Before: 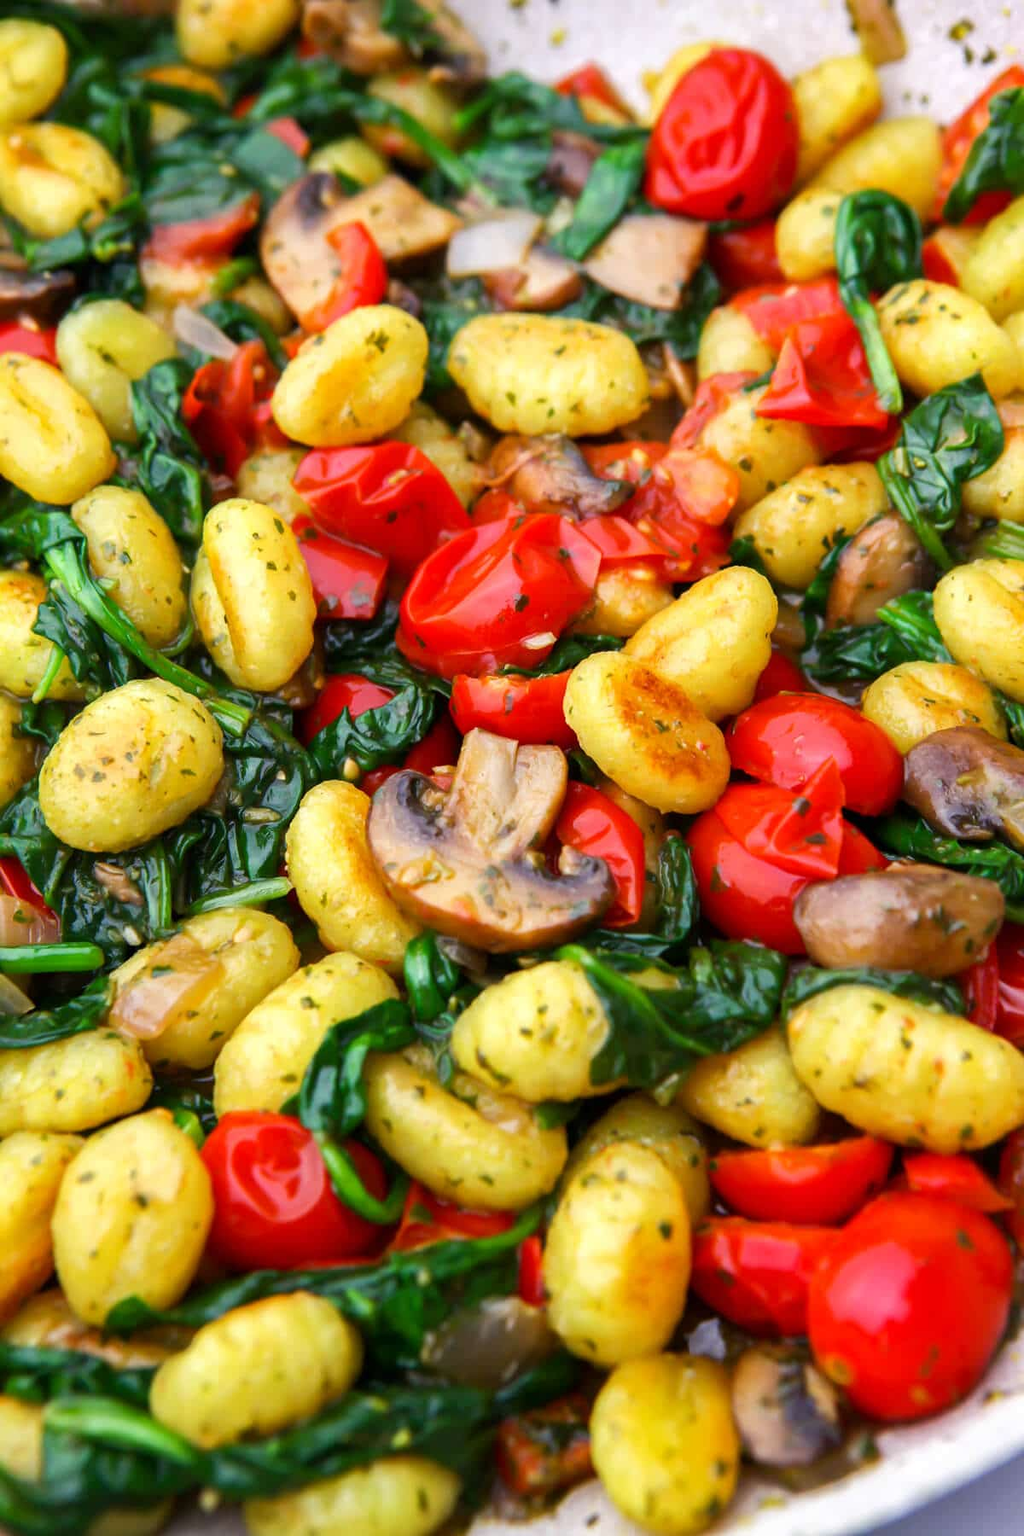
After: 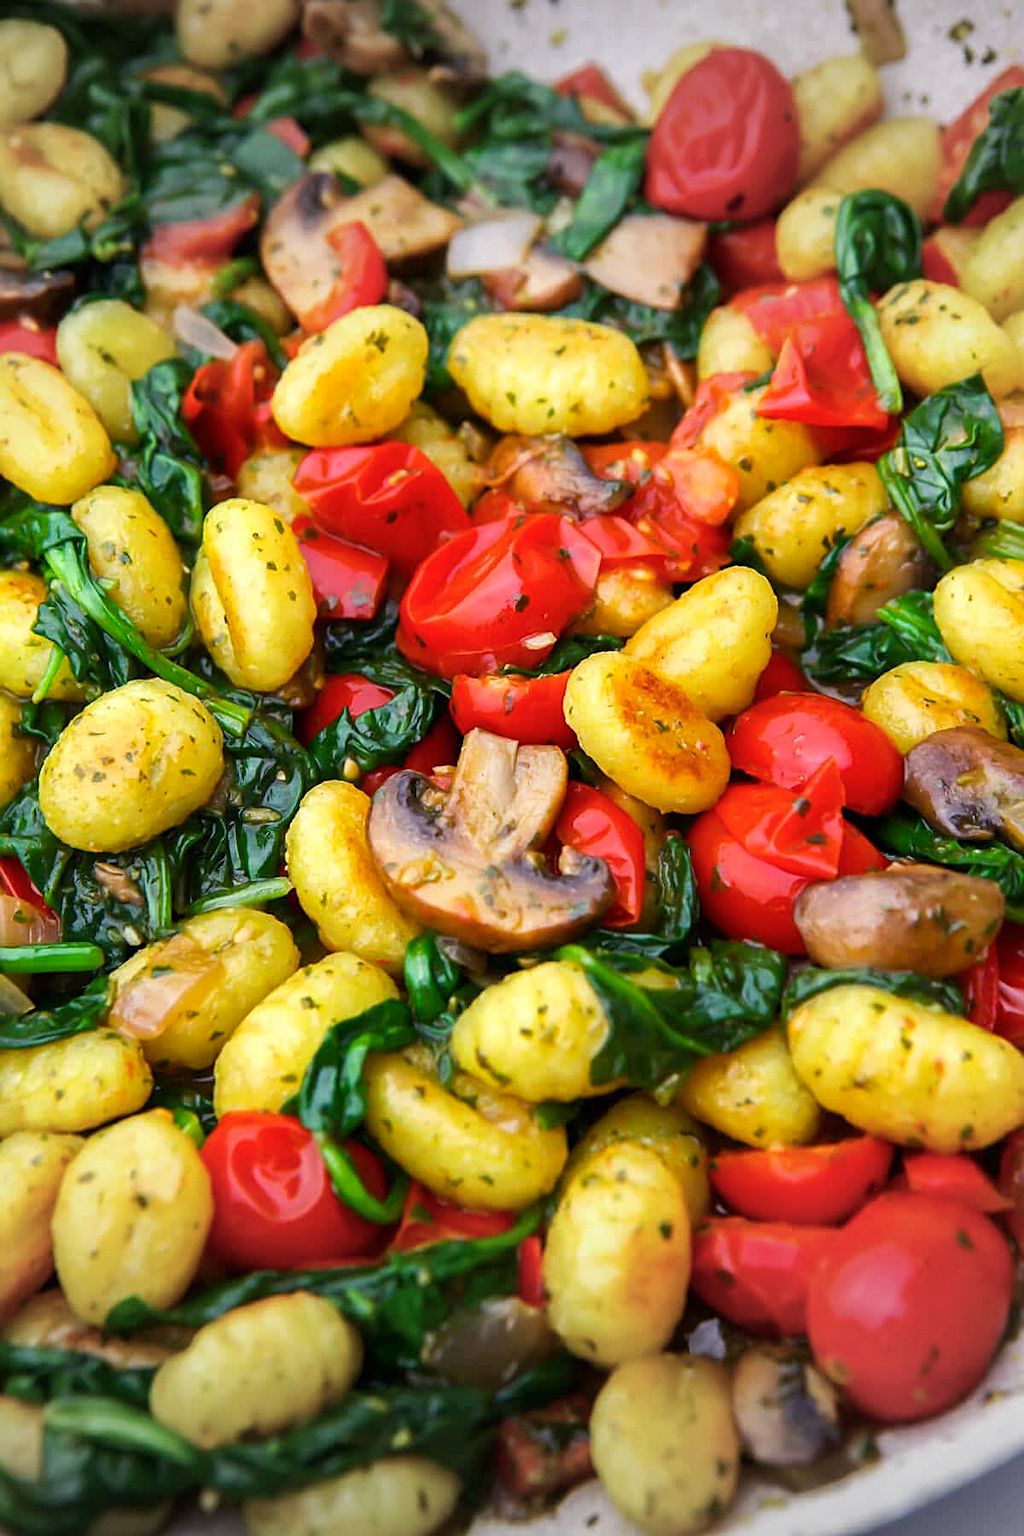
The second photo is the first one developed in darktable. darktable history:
color balance rgb: linear chroma grading › global chroma -1.165%, perceptual saturation grading › global saturation 0.955%, global vibrance 20%
vignetting: fall-off radius 99.94%, width/height ratio 1.345
sharpen: on, module defaults
